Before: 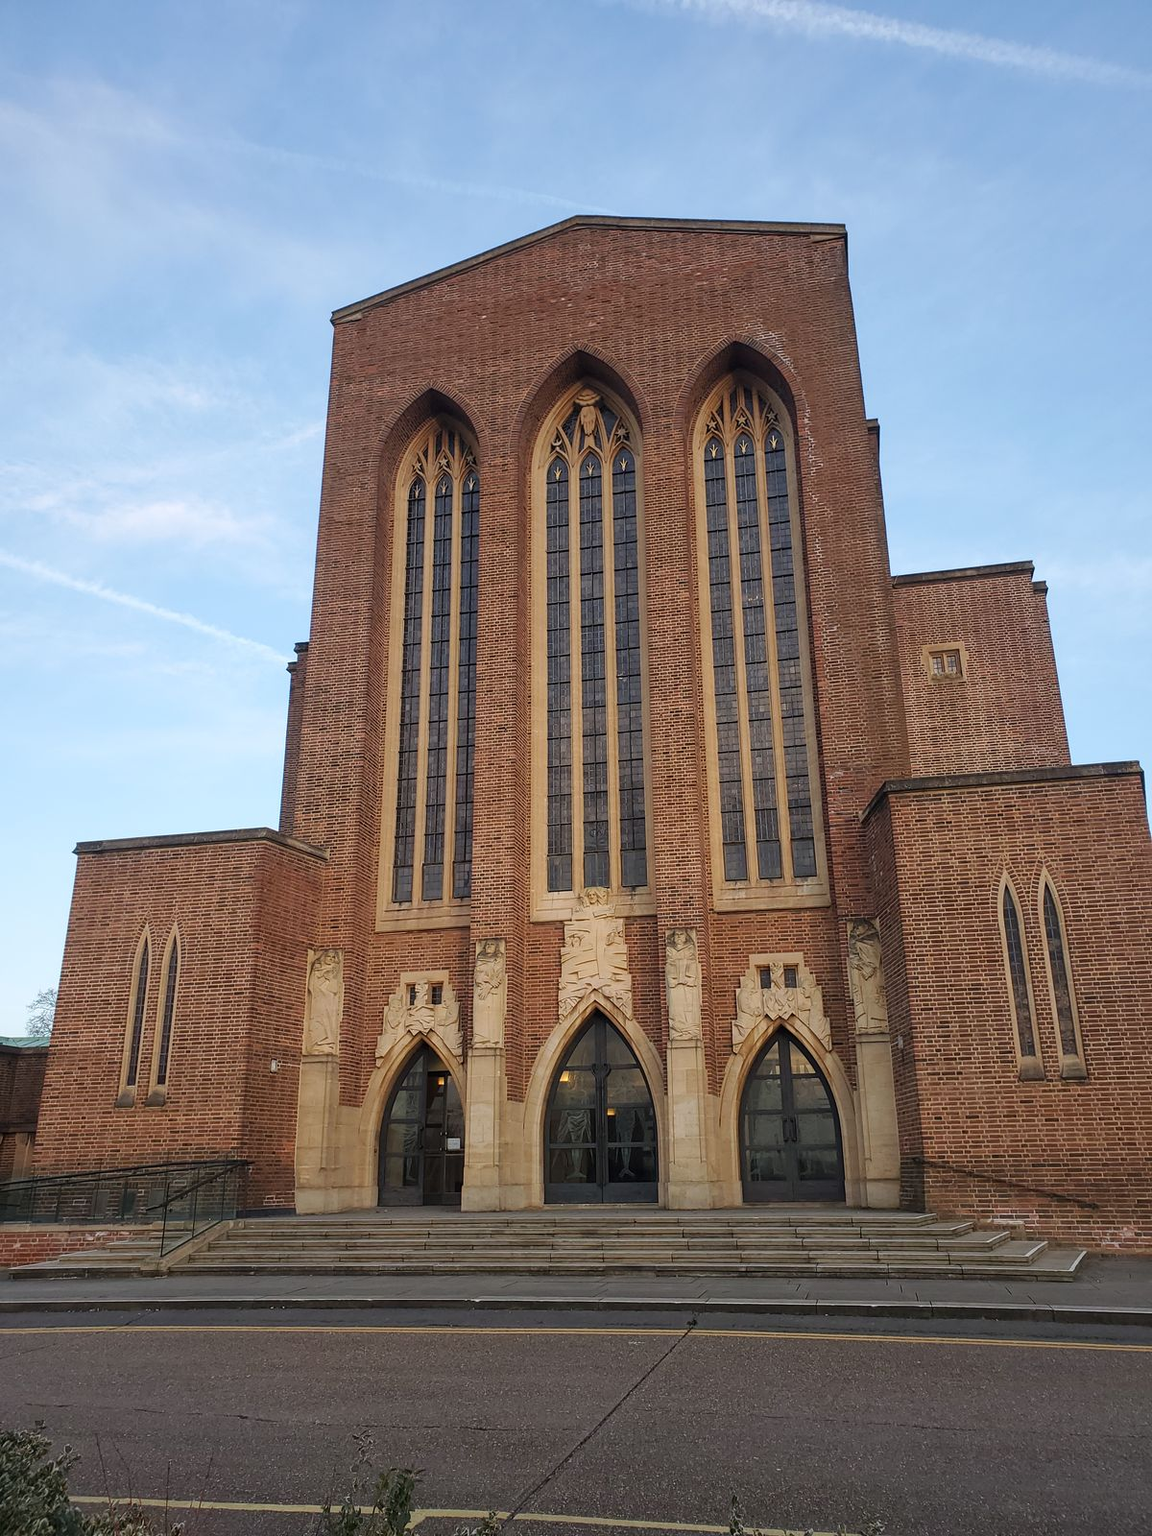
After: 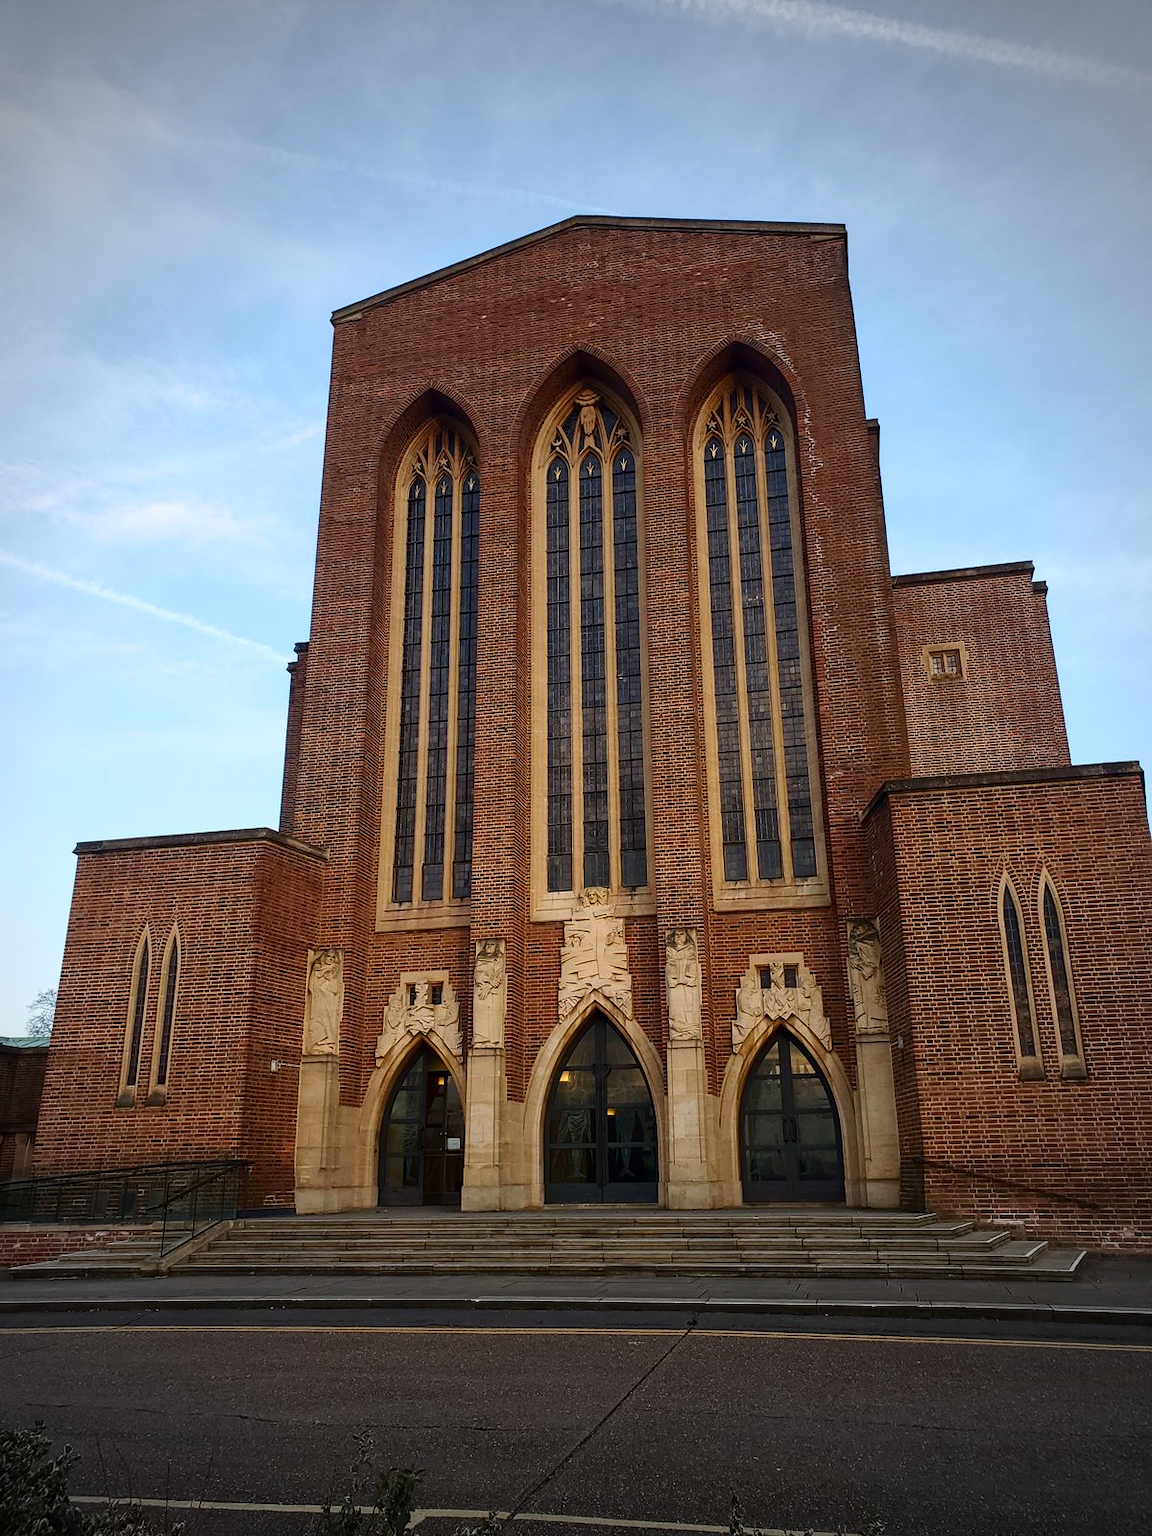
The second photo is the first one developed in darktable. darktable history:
contrast brightness saturation: contrast 0.19, brightness -0.11, saturation 0.21
vignetting: fall-off start 67.15%, brightness -0.442, saturation -0.691, width/height ratio 1.011, unbound false
